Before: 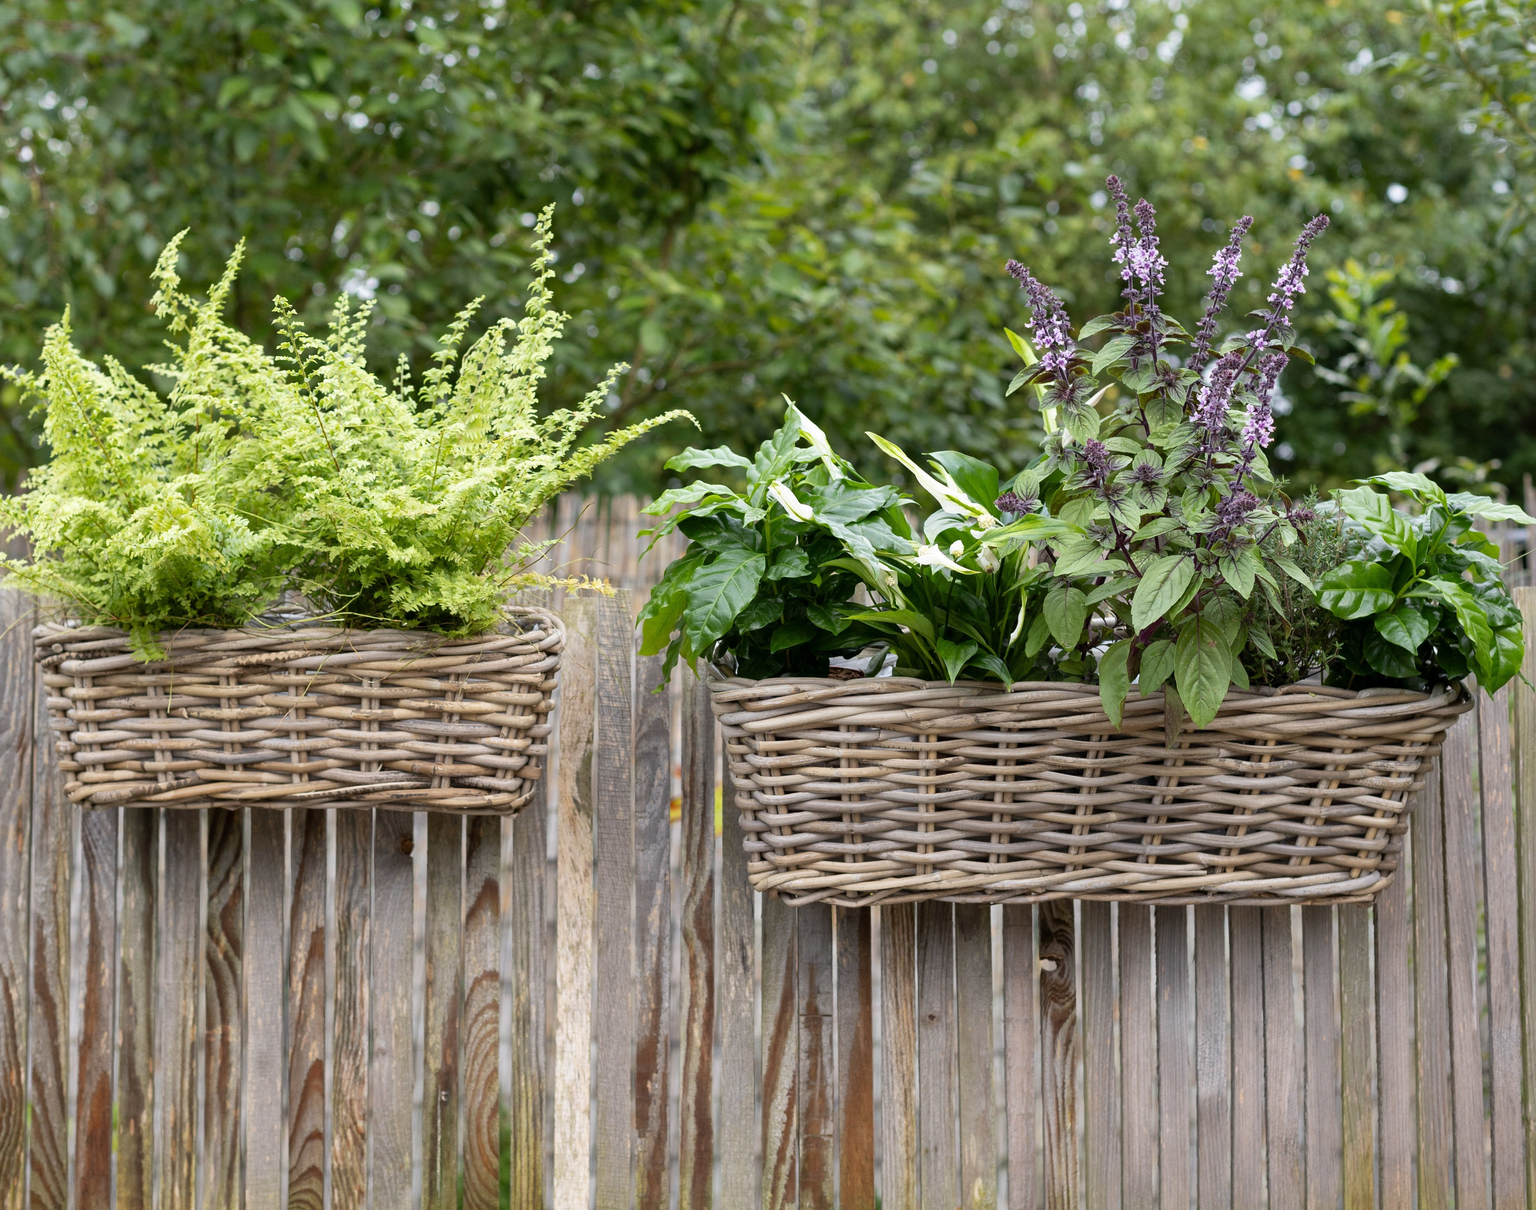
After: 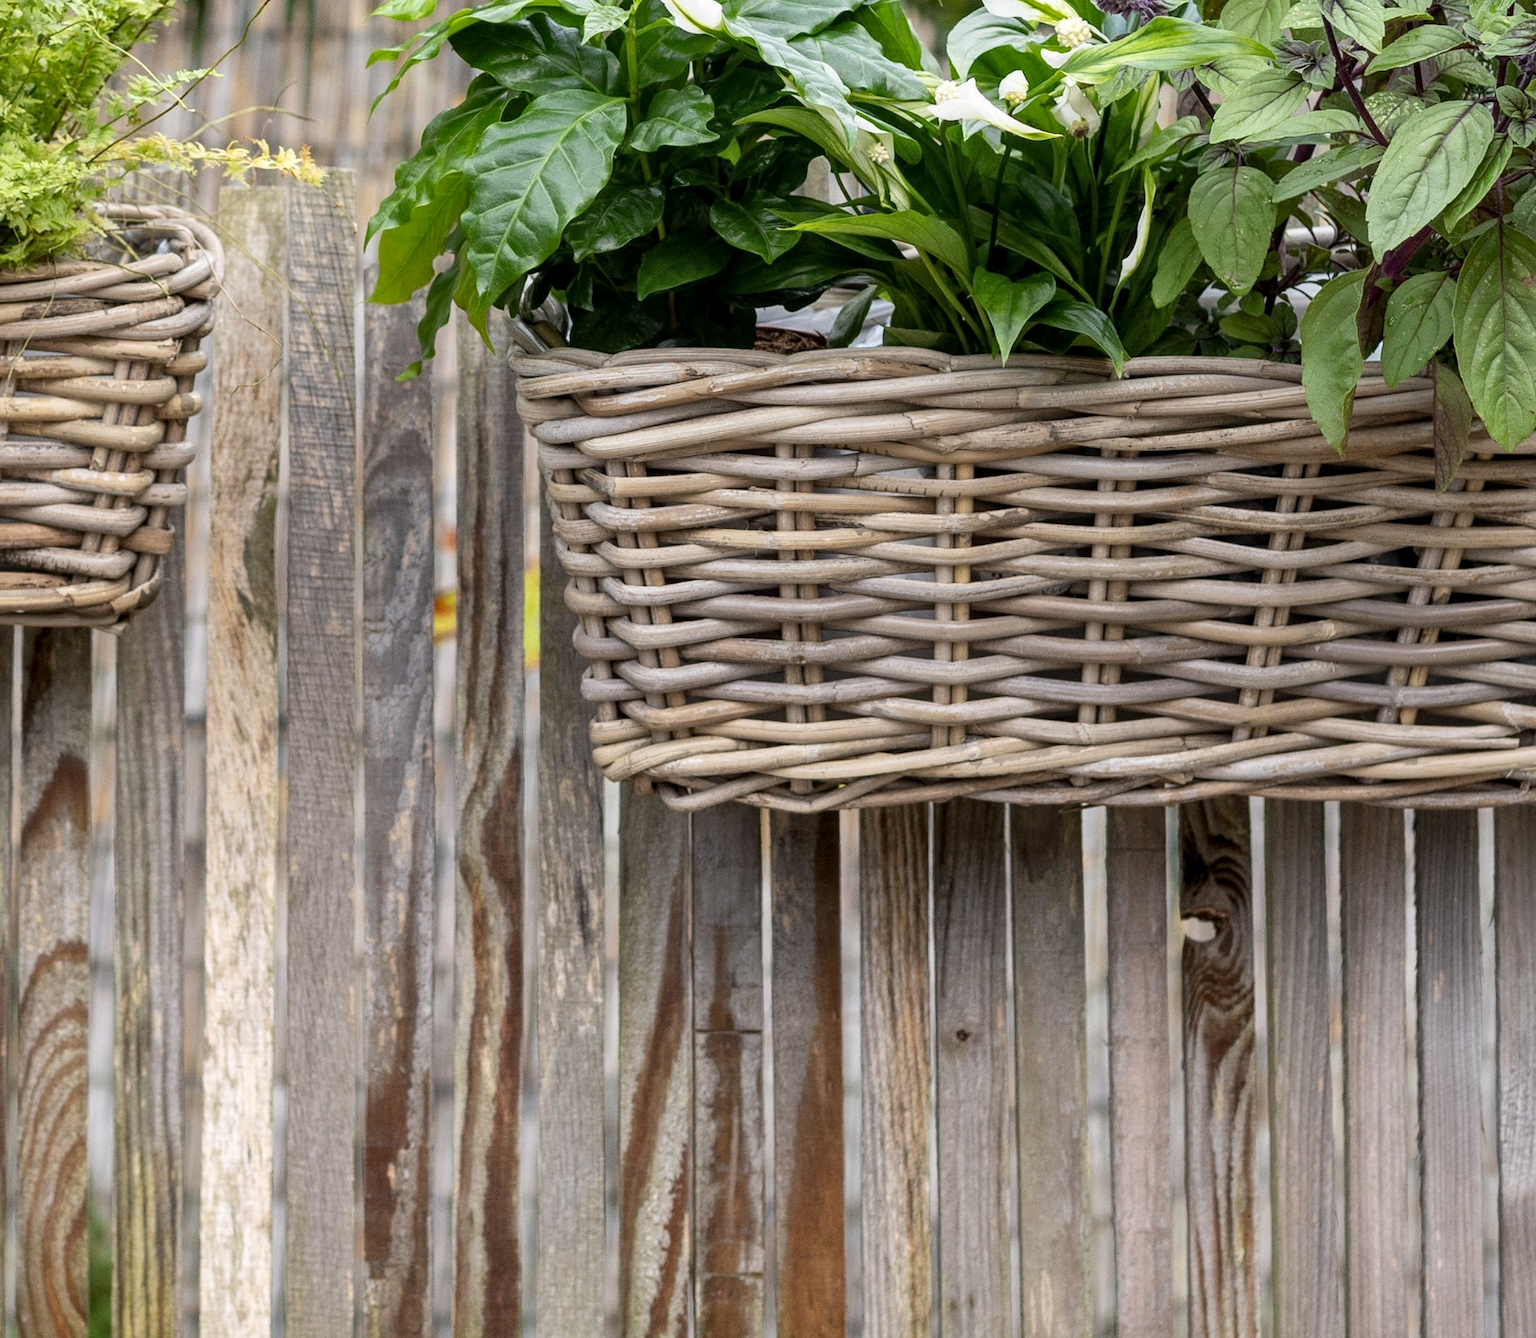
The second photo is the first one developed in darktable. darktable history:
local contrast: on, module defaults
crop: left 29.672%, top 41.786%, right 20.851%, bottom 3.487%
